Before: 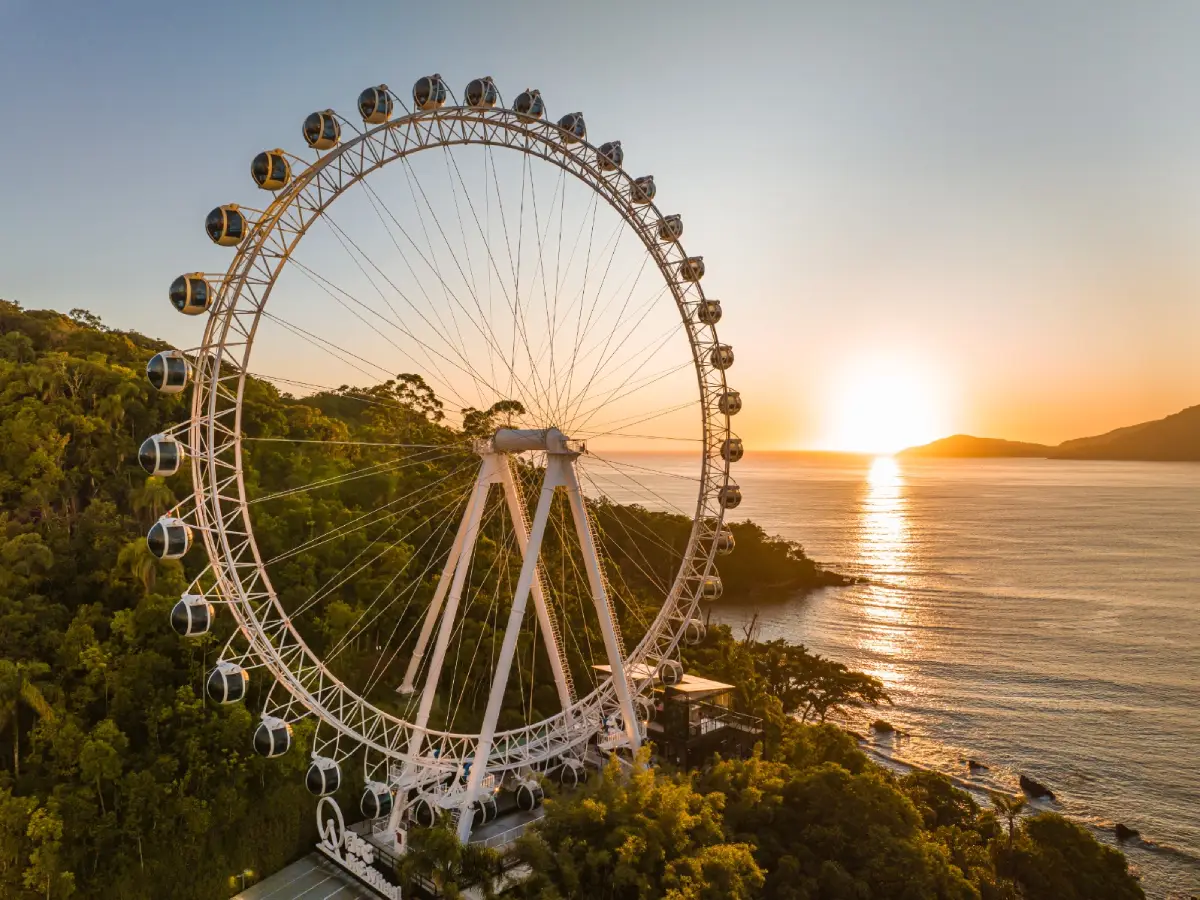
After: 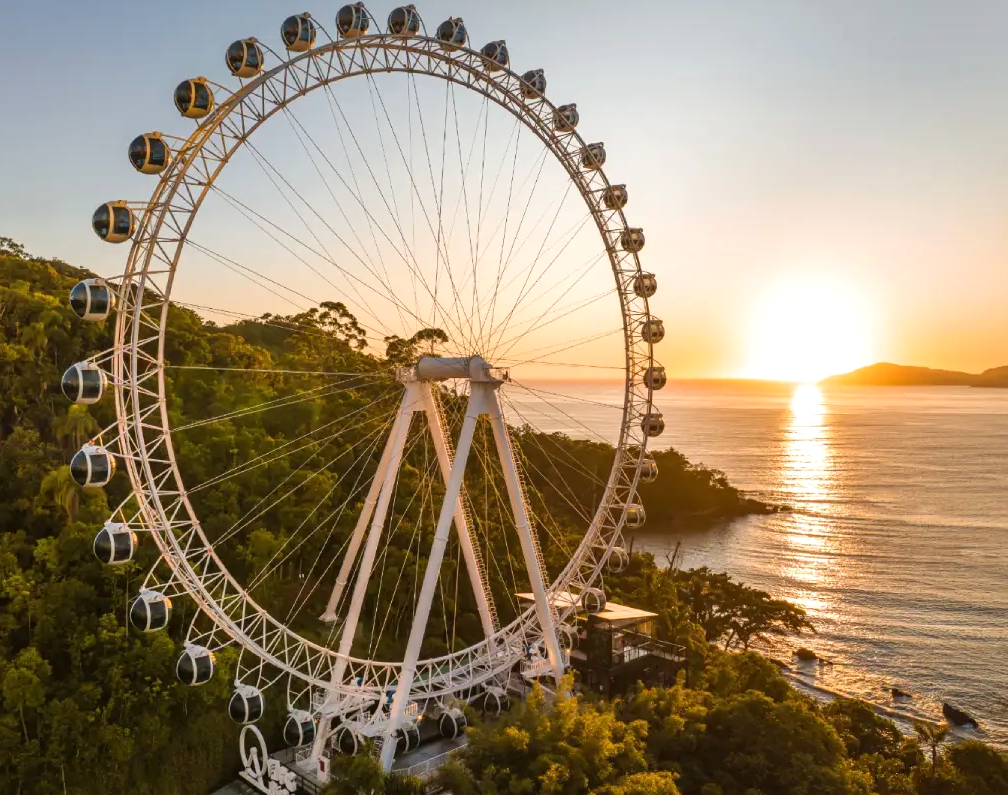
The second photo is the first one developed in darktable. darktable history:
crop: left 6.425%, top 8.023%, right 9.551%, bottom 3.592%
exposure: exposure 0.162 EV, compensate highlight preservation false
